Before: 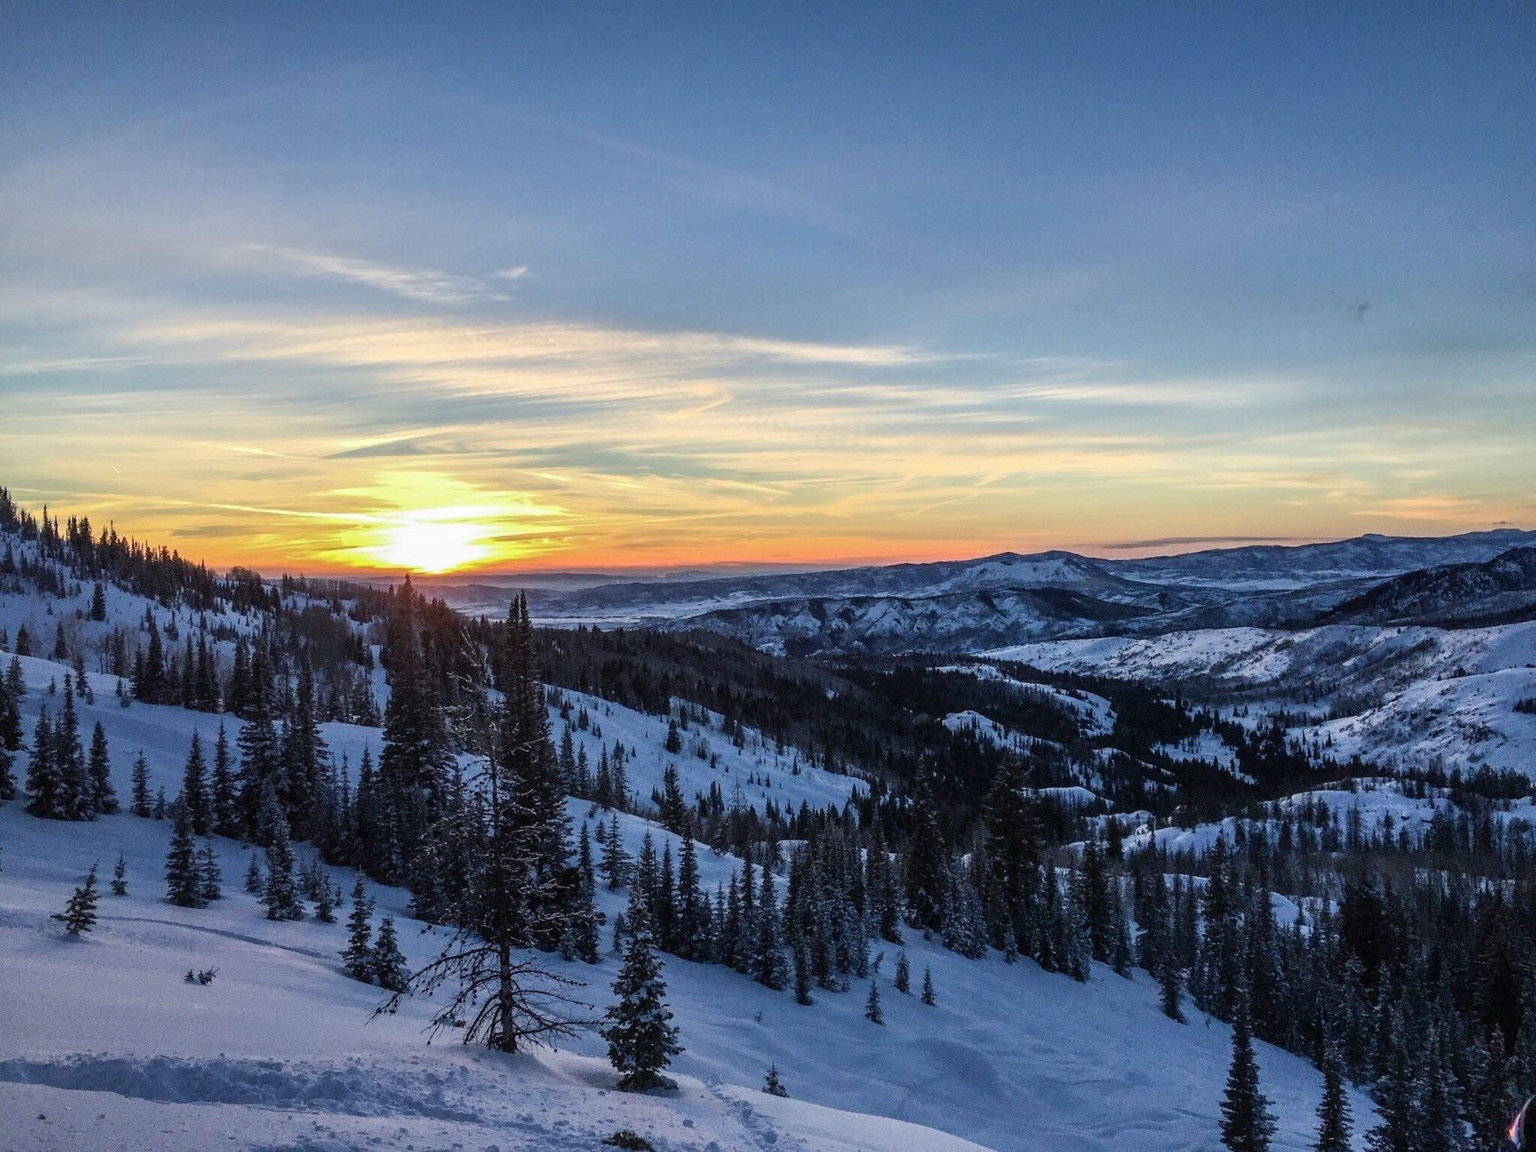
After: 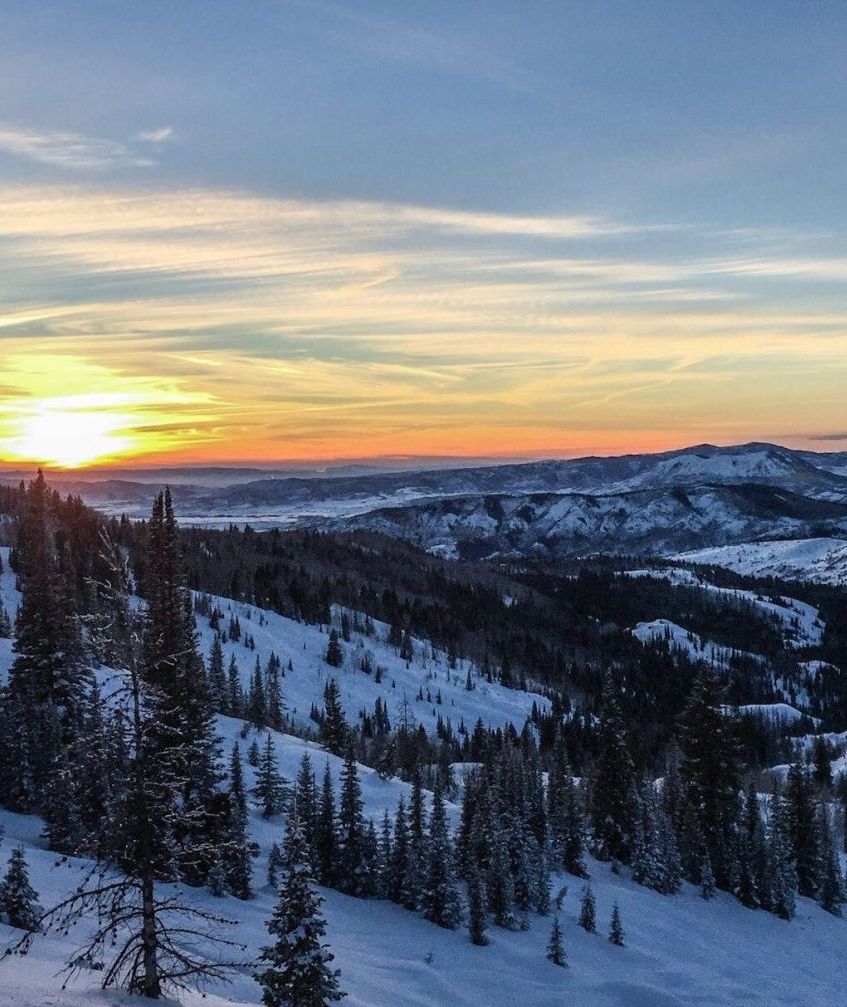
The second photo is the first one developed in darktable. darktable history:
crop and rotate: angle 0.013°, left 24.235%, top 13.127%, right 25.896%, bottom 7.906%
